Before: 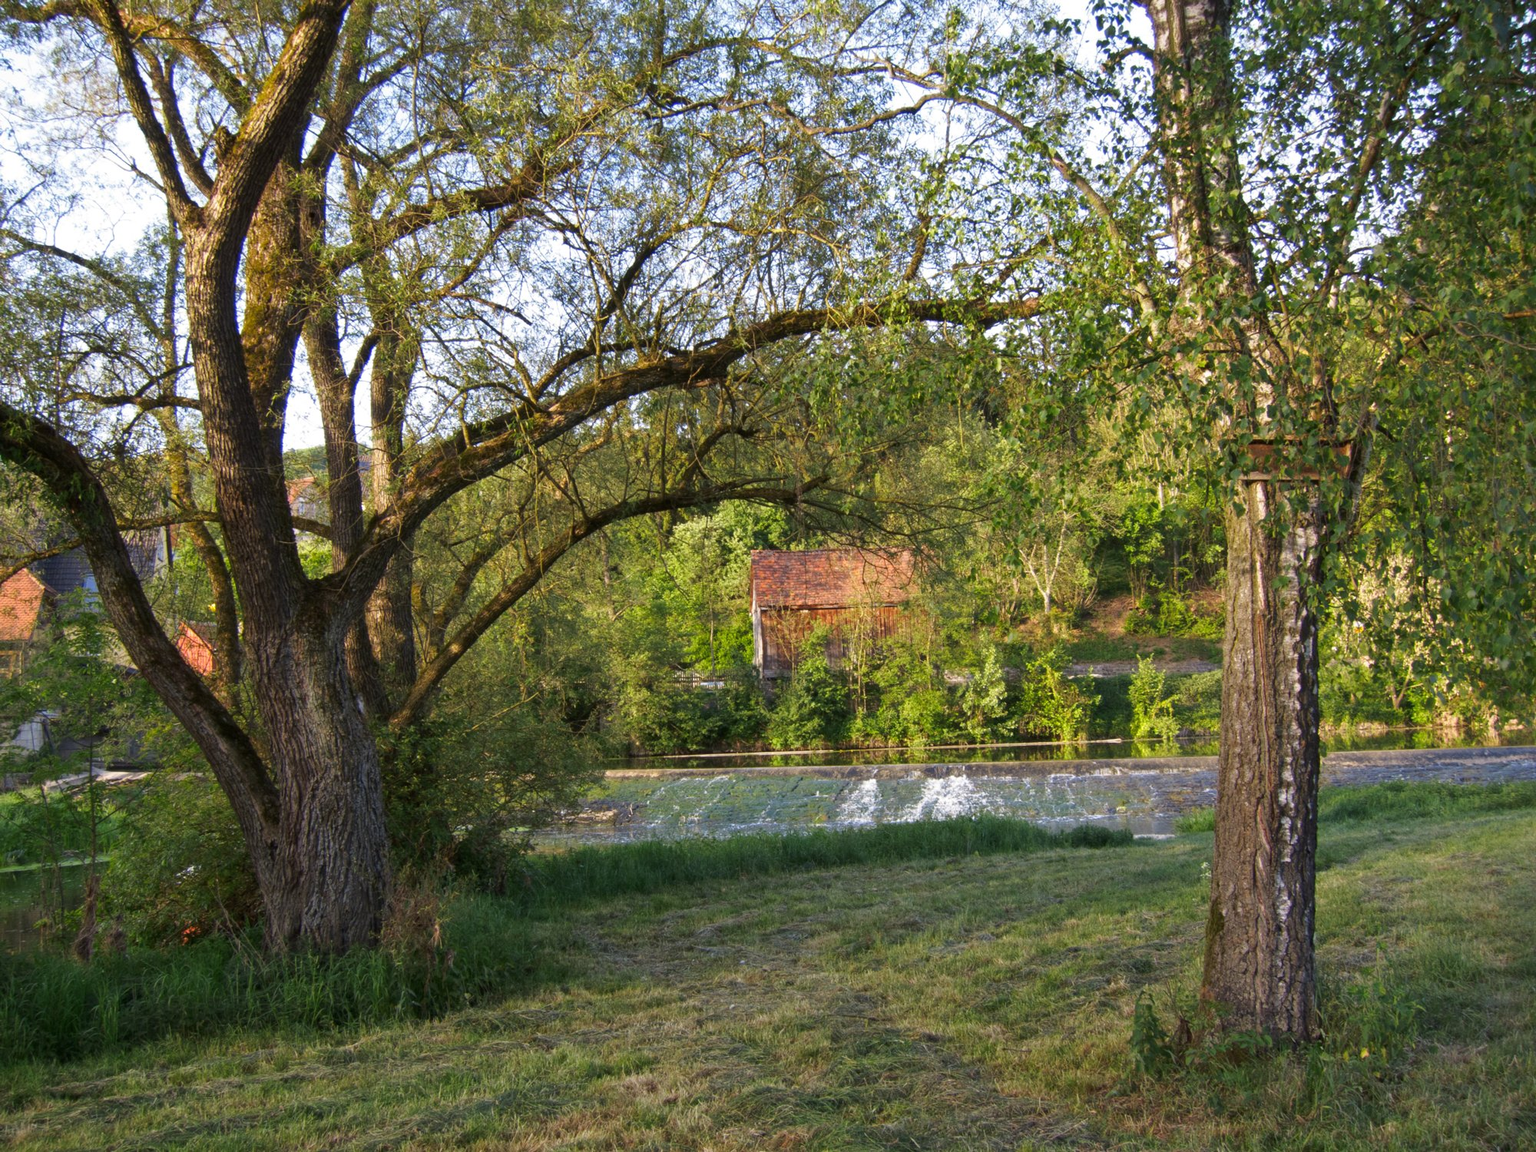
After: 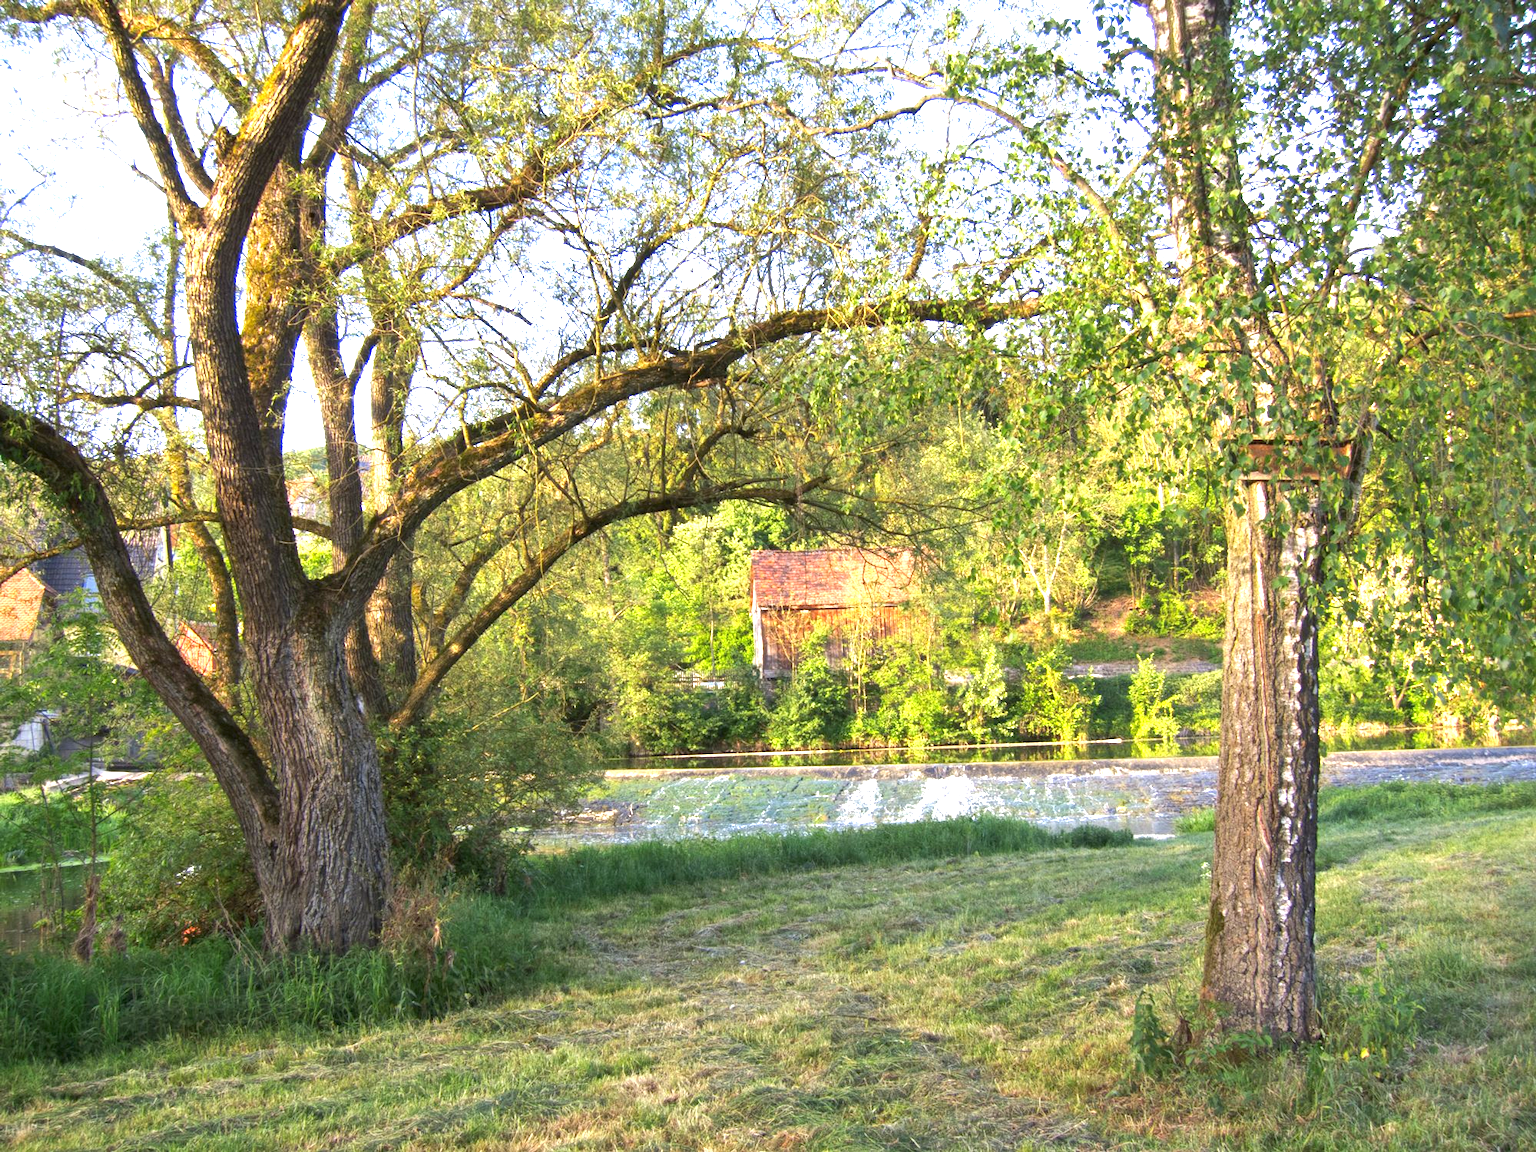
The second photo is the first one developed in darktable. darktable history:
exposure: black level correction 0, exposure 1.446 EV, compensate highlight preservation false
